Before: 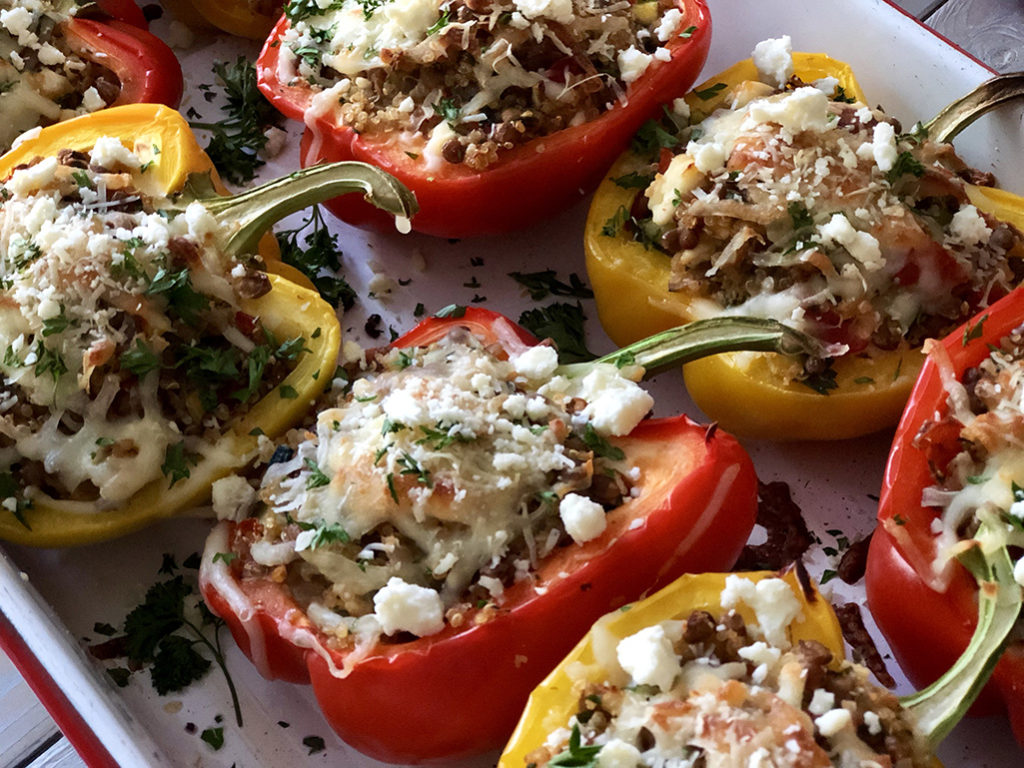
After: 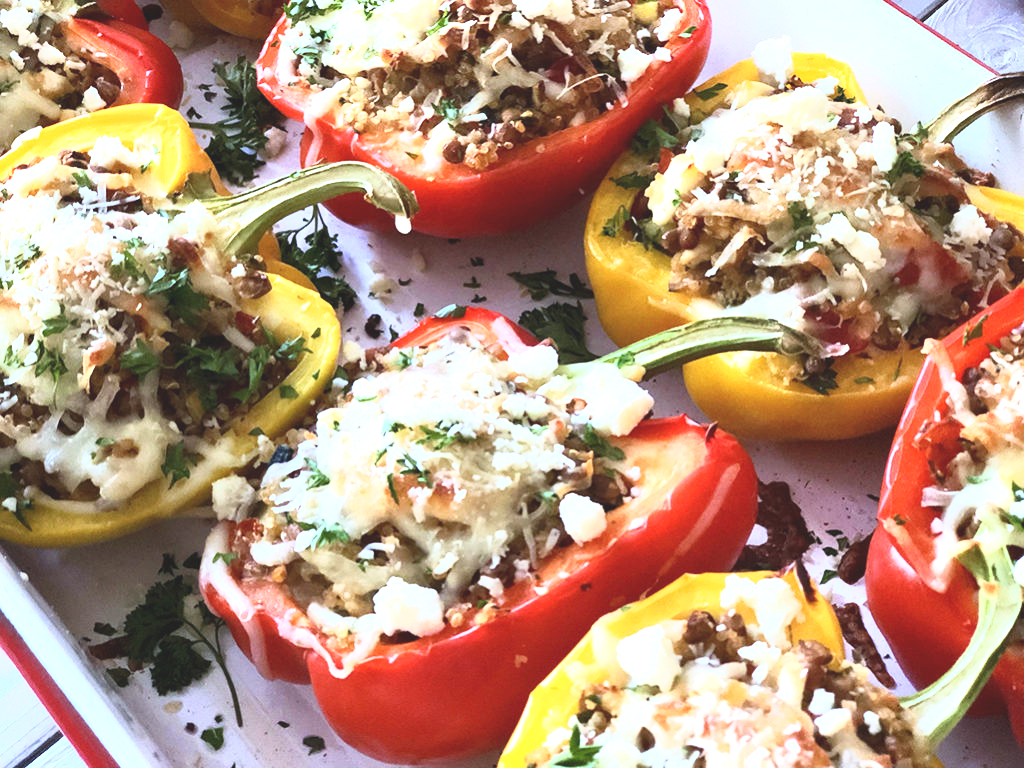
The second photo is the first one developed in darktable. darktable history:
white balance: red 0.931, blue 1.11
base curve: curves: ch0 [(0, 0) (0.557, 0.834) (1, 1)]
exposure: black level correction -0.005, exposure 1 EV, compensate highlight preservation false
